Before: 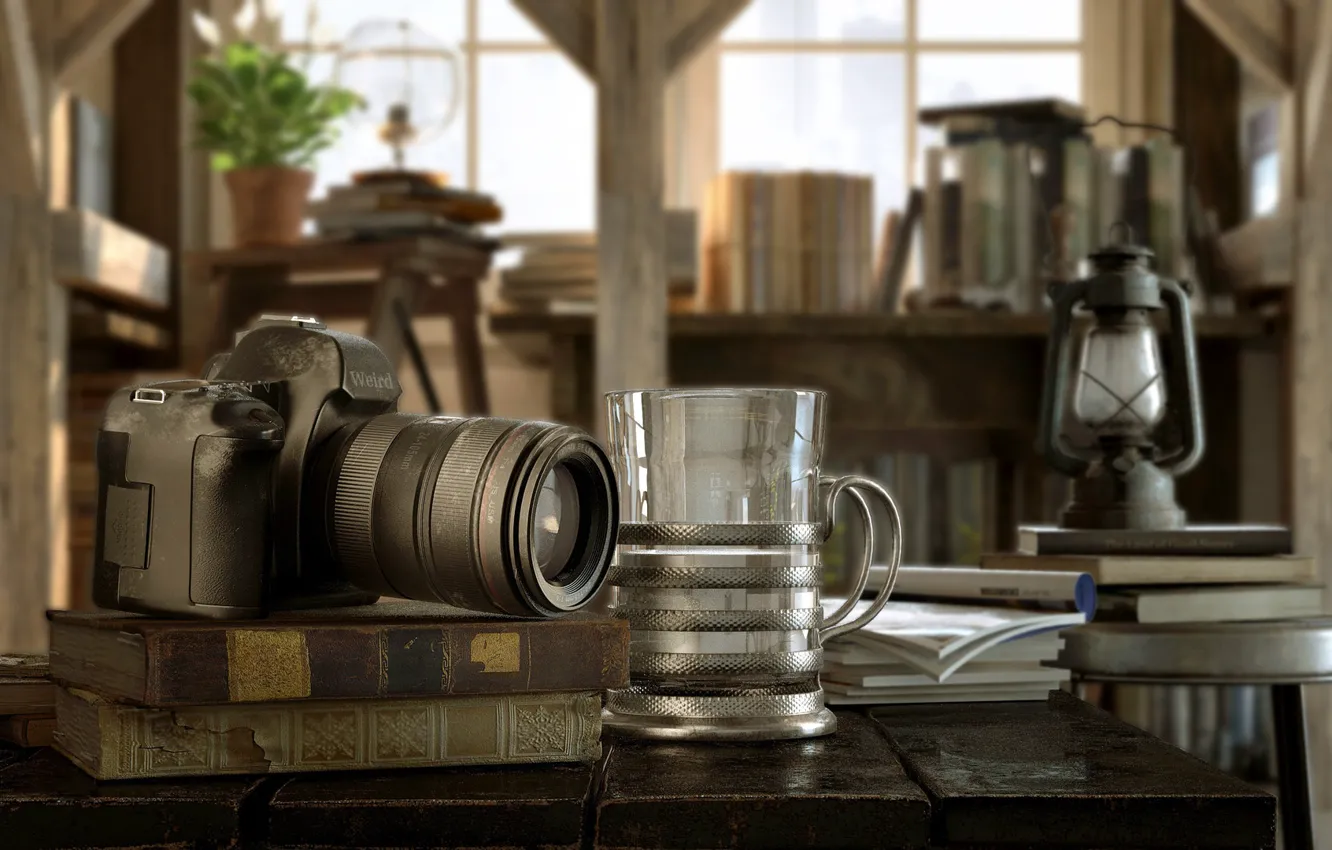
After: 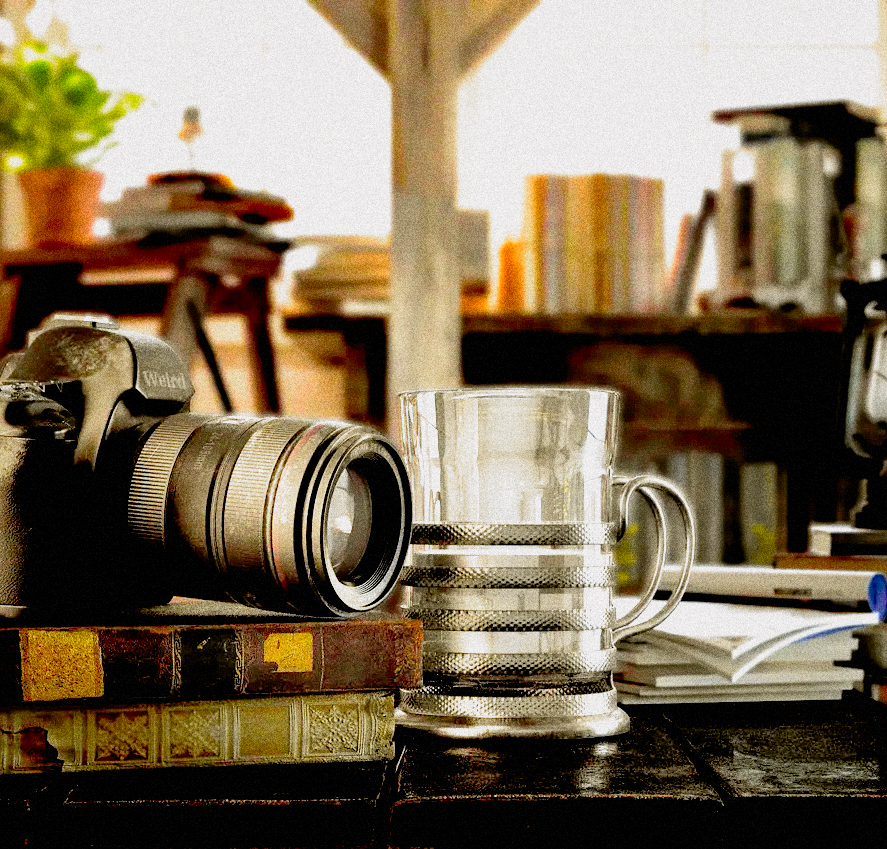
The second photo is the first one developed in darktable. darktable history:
shadows and highlights: on, module defaults
contrast brightness saturation: contrast 0.04, saturation 0.16
filmic rgb: middle gray luminance 8.8%, black relative exposure -6.3 EV, white relative exposure 2.7 EV, threshold 6 EV, target black luminance 0%, hardness 4.74, latitude 73.47%, contrast 1.332, shadows ↔ highlights balance 10.13%, add noise in highlights 0, preserve chrominance no, color science v3 (2019), use custom middle-gray values true, iterations of high-quality reconstruction 0, contrast in highlights soft, enable highlight reconstruction true
grain: coarseness 14.49 ISO, strength 48.04%, mid-tones bias 35%
crop and rotate: left 15.546%, right 17.787%
rgb levels: levels [[0.013, 0.434, 0.89], [0, 0.5, 1], [0, 0.5, 1]]
tone curve: curves: ch0 [(0, 0) (0.087, 0.054) (0.281, 0.245) (0.506, 0.526) (0.8, 0.824) (0.994, 0.955)]; ch1 [(0, 0) (0.27, 0.195) (0.406, 0.435) (0.452, 0.474) (0.495, 0.5) (0.514, 0.508) (0.563, 0.584) (0.654, 0.689) (1, 1)]; ch2 [(0, 0) (0.269, 0.299) (0.459, 0.441) (0.498, 0.499) (0.523, 0.52) (0.551, 0.549) (0.633, 0.625) (0.659, 0.681) (0.718, 0.764) (1, 1)], color space Lab, independent channels, preserve colors none
